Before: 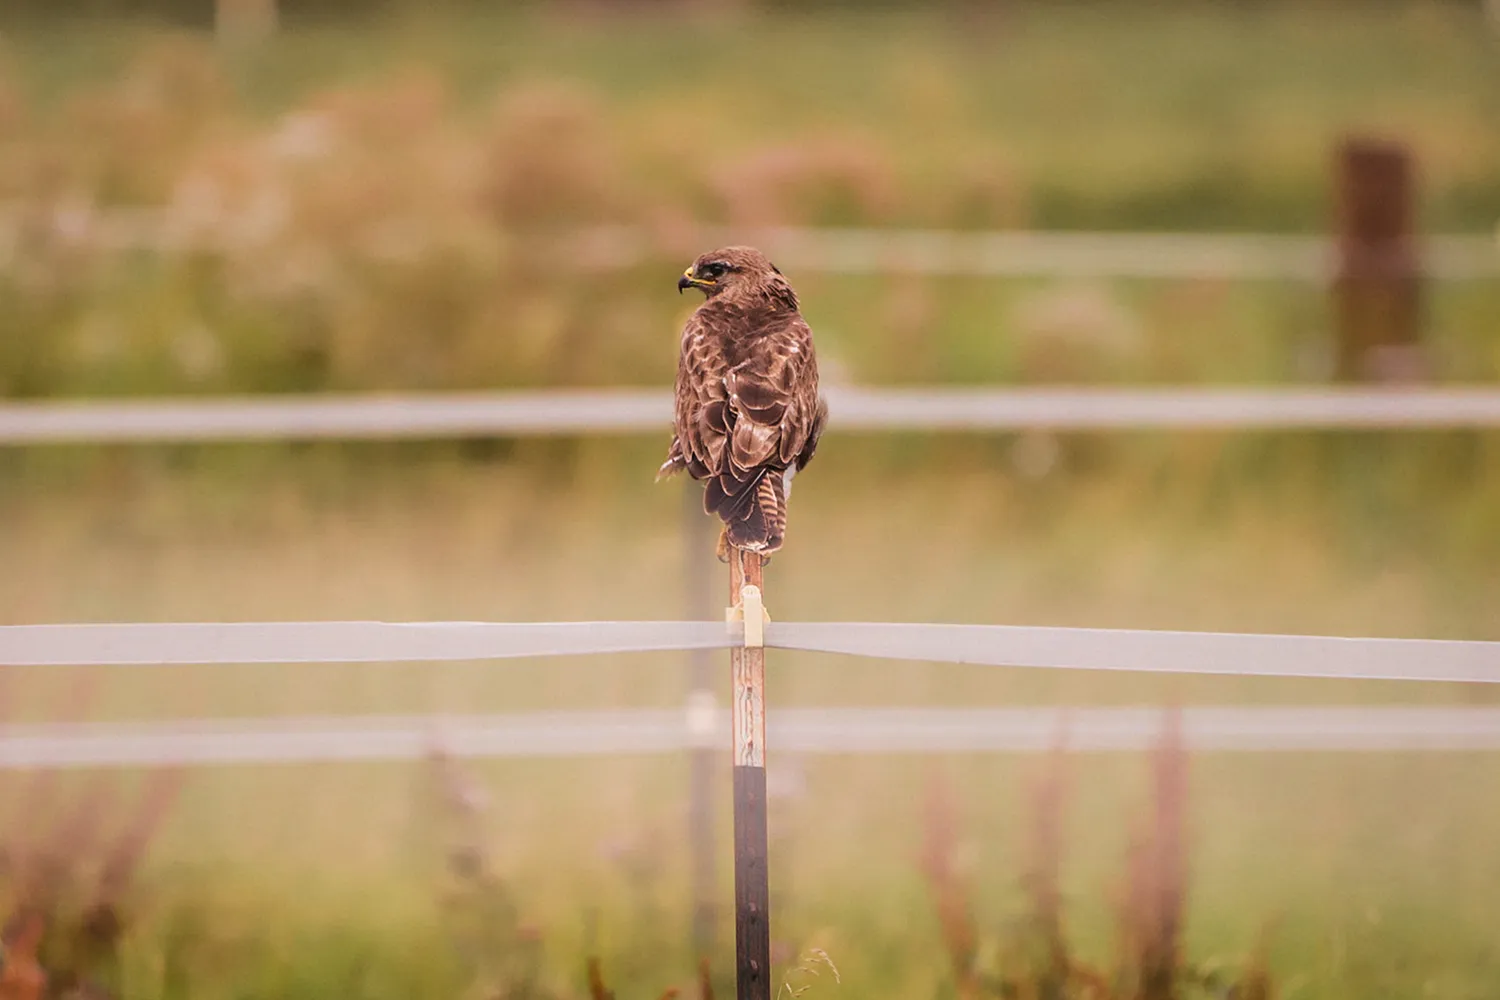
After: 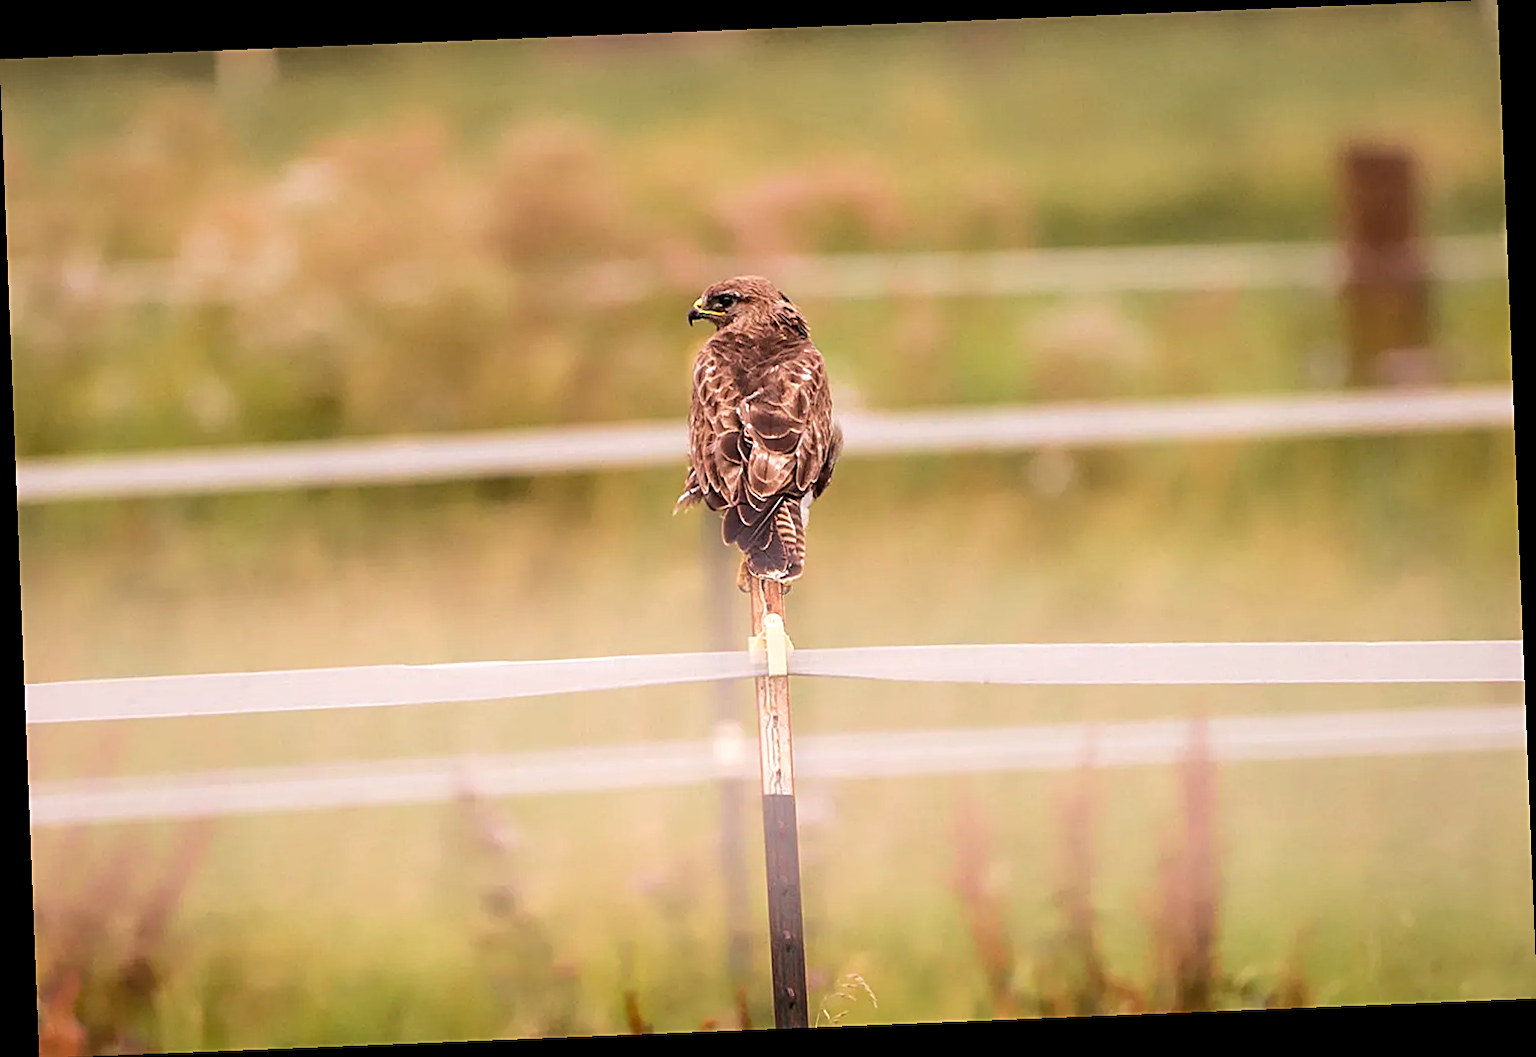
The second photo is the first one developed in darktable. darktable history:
rotate and perspective: rotation -2.29°, automatic cropping off
exposure: black level correction 0.005, exposure 0.417 EV, compensate highlight preservation false
sharpen: on, module defaults
